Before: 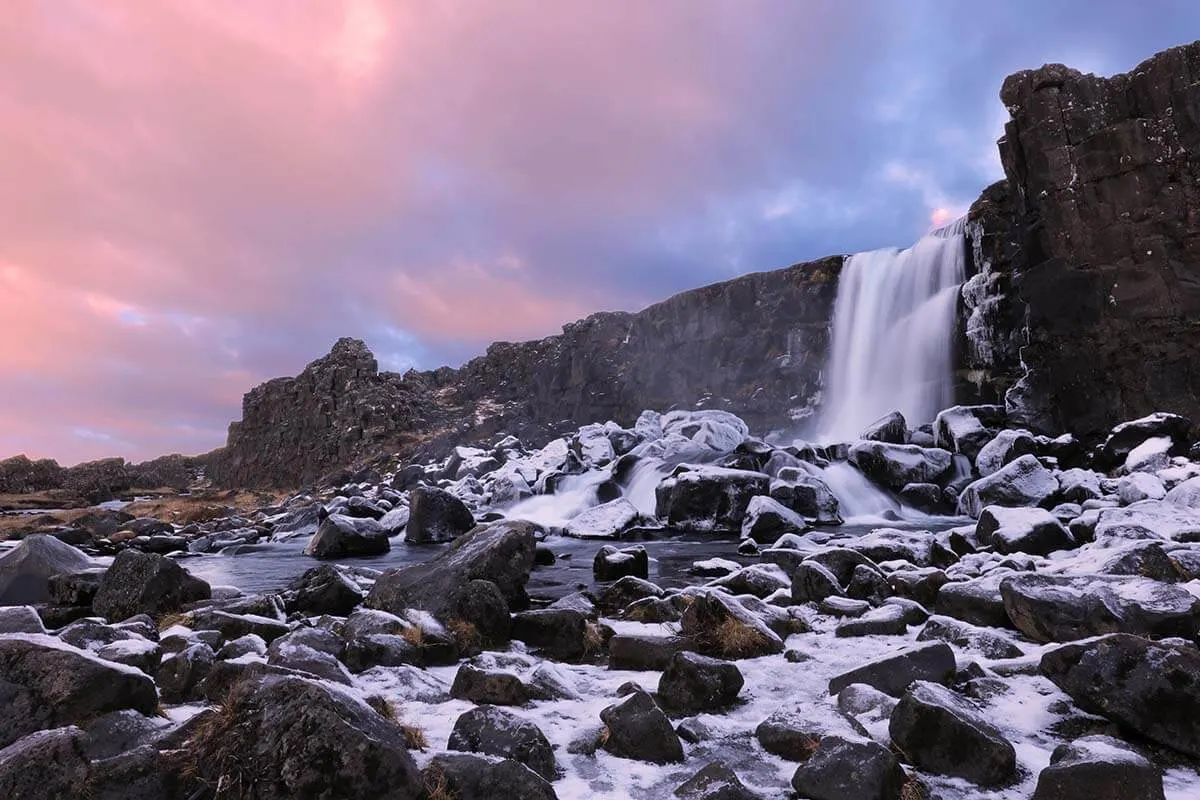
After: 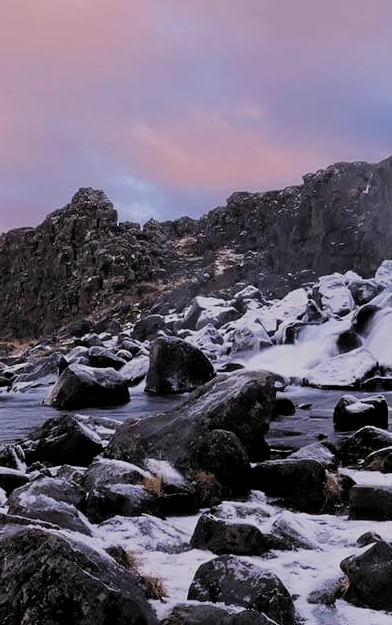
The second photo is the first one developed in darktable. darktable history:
filmic rgb: black relative exposure -5.11 EV, white relative exposure 3.97 EV, hardness 2.89, contrast 1.095, color science v5 (2021), contrast in shadows safe, contrast in highlights safe
crop and rotate: left 21.744%, top 18.784%, right 45.55%, bottom 3.002%
